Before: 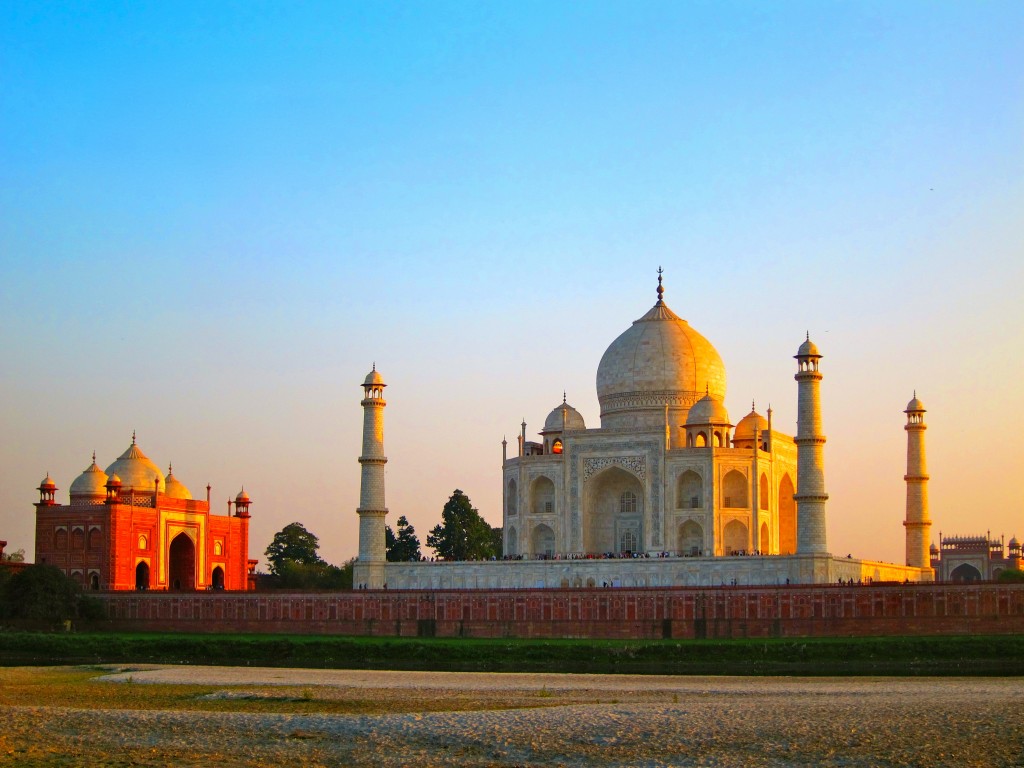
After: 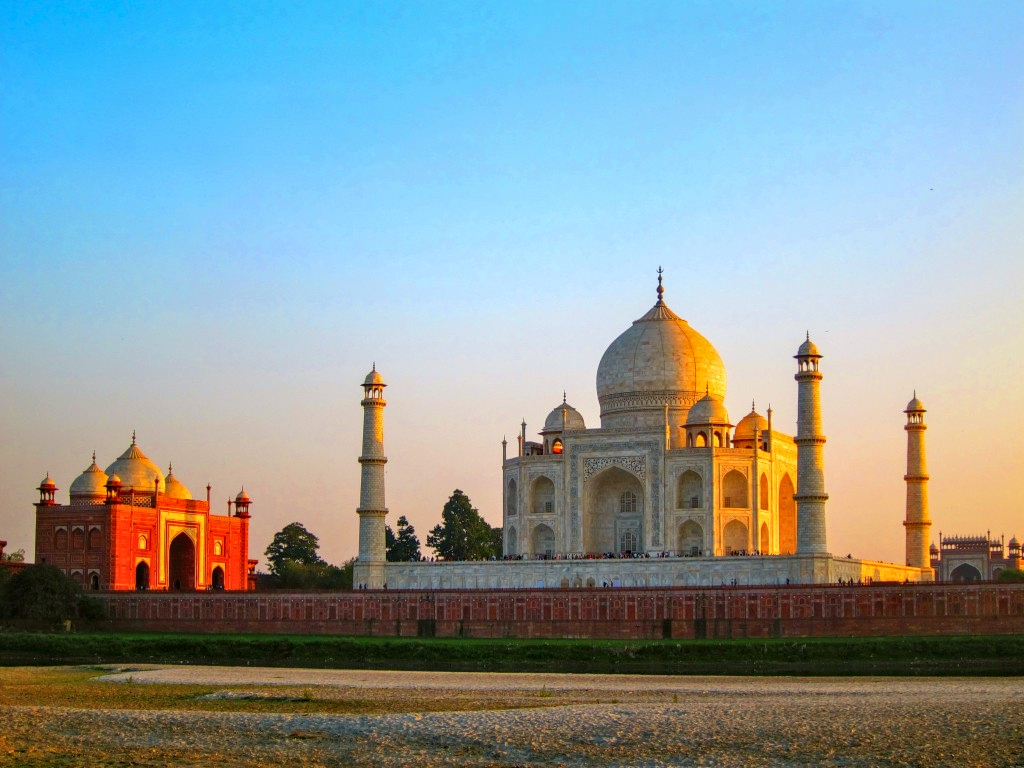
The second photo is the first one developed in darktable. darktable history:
local contrast: on, module defaults
exposure: exposure 0.019 EV, compensate highlight preservation false
